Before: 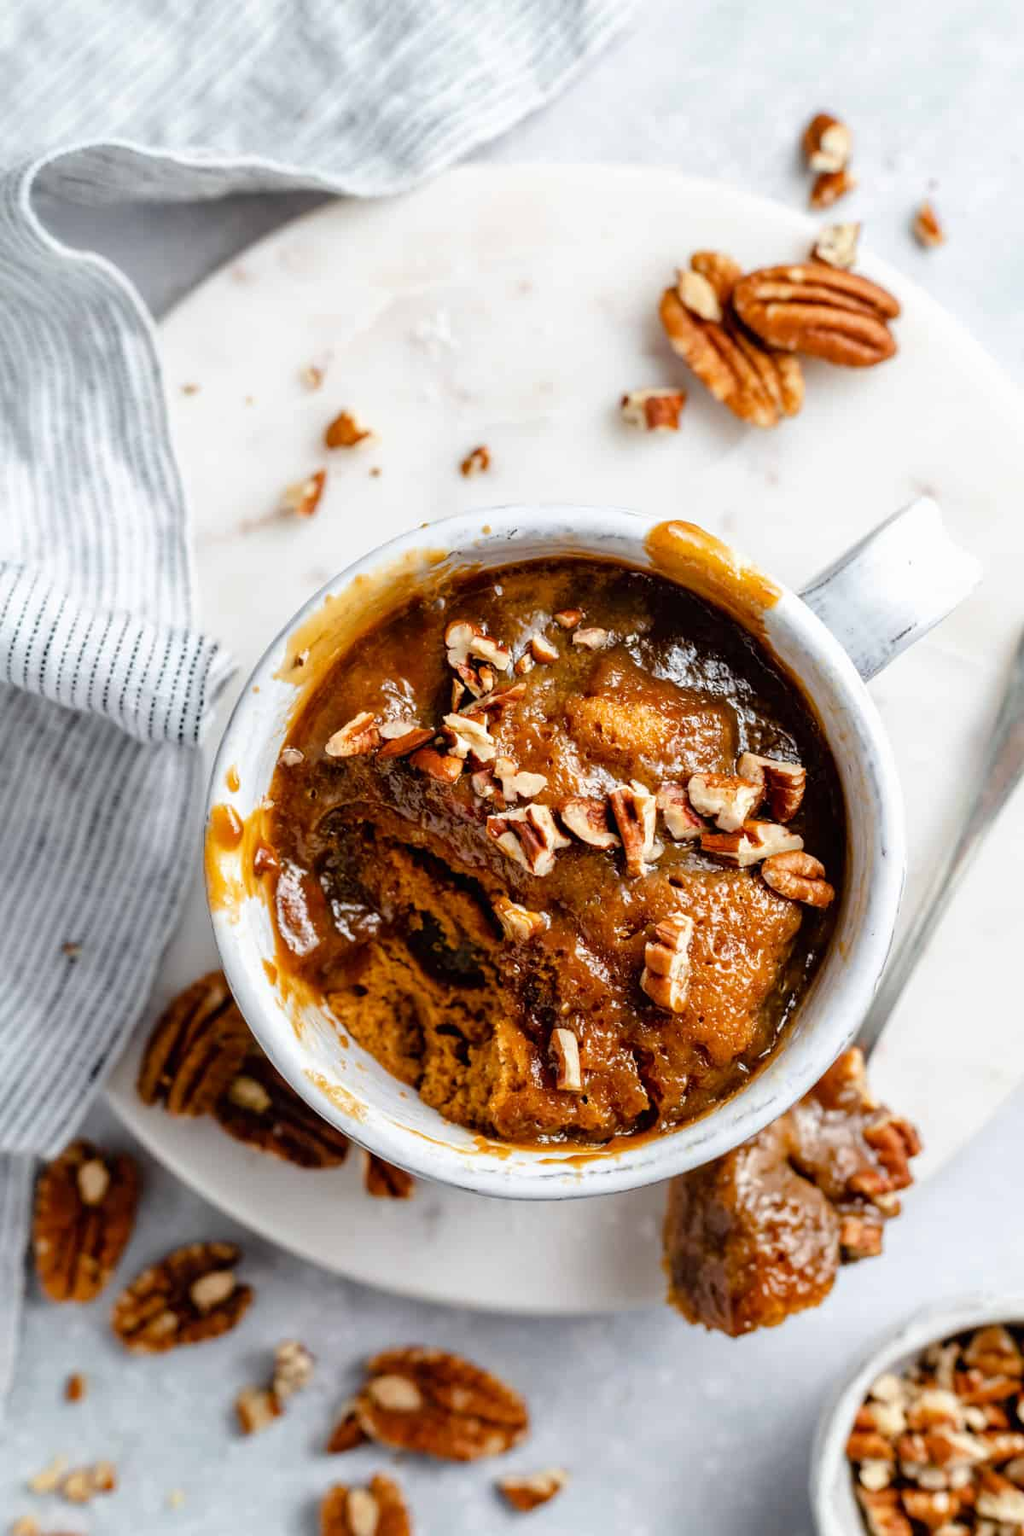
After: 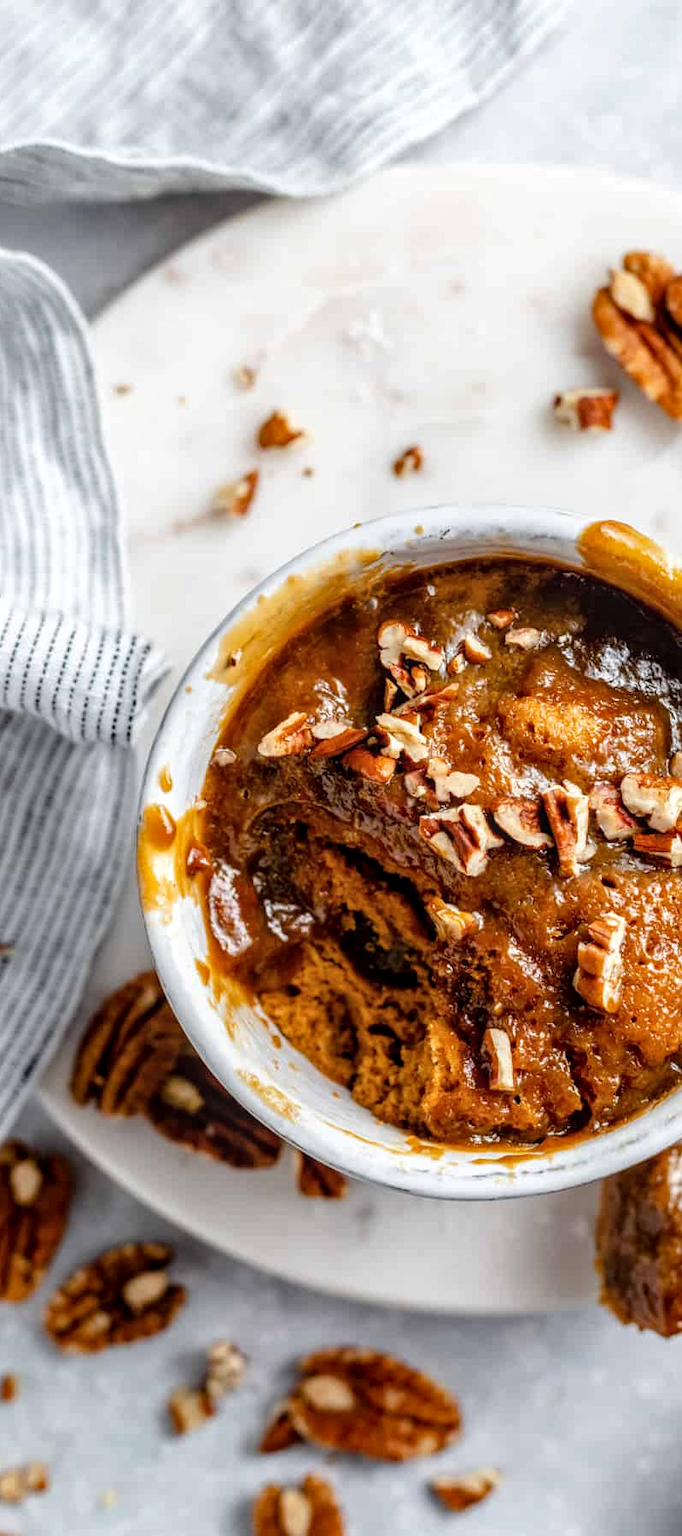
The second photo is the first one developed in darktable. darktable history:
crop and rotate: left 6.617%, right 26.717%
local contrast: on, module defaults
